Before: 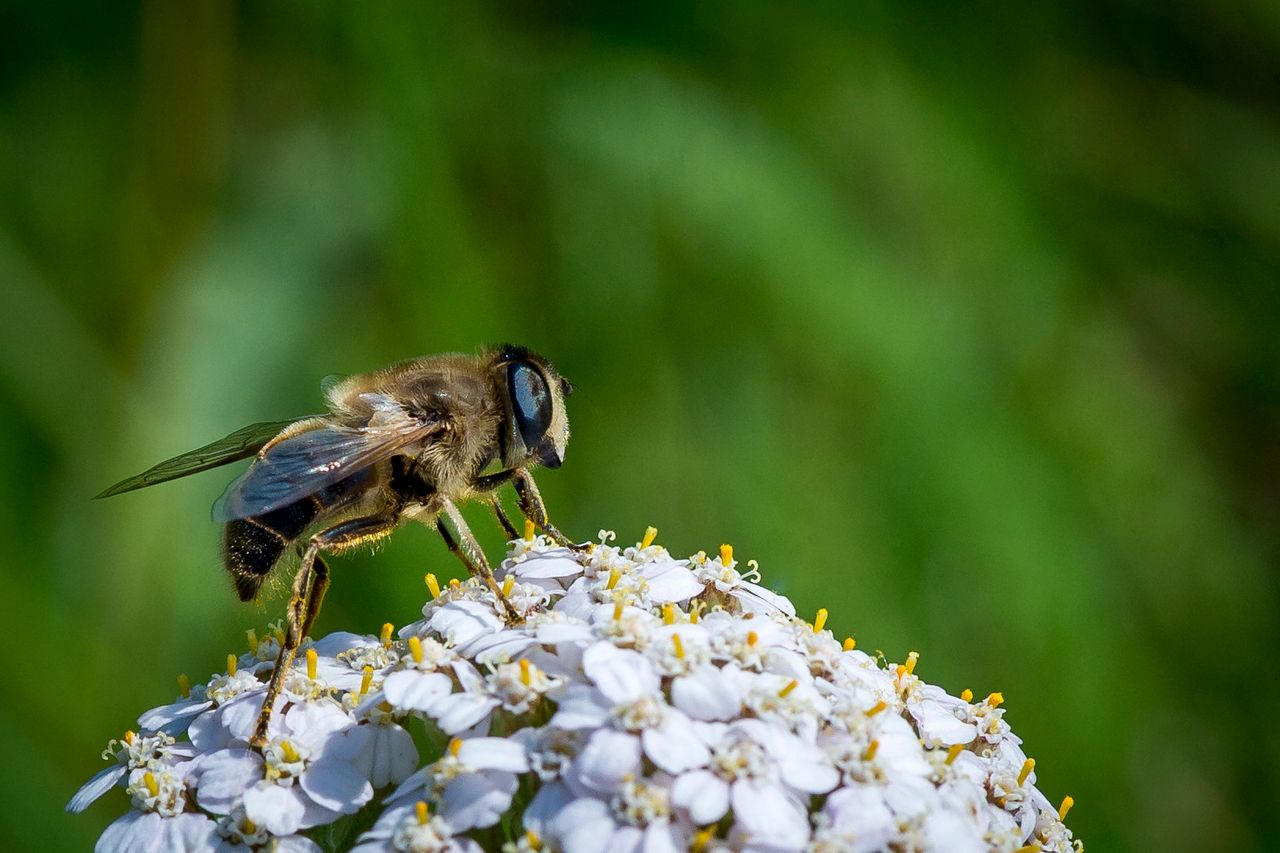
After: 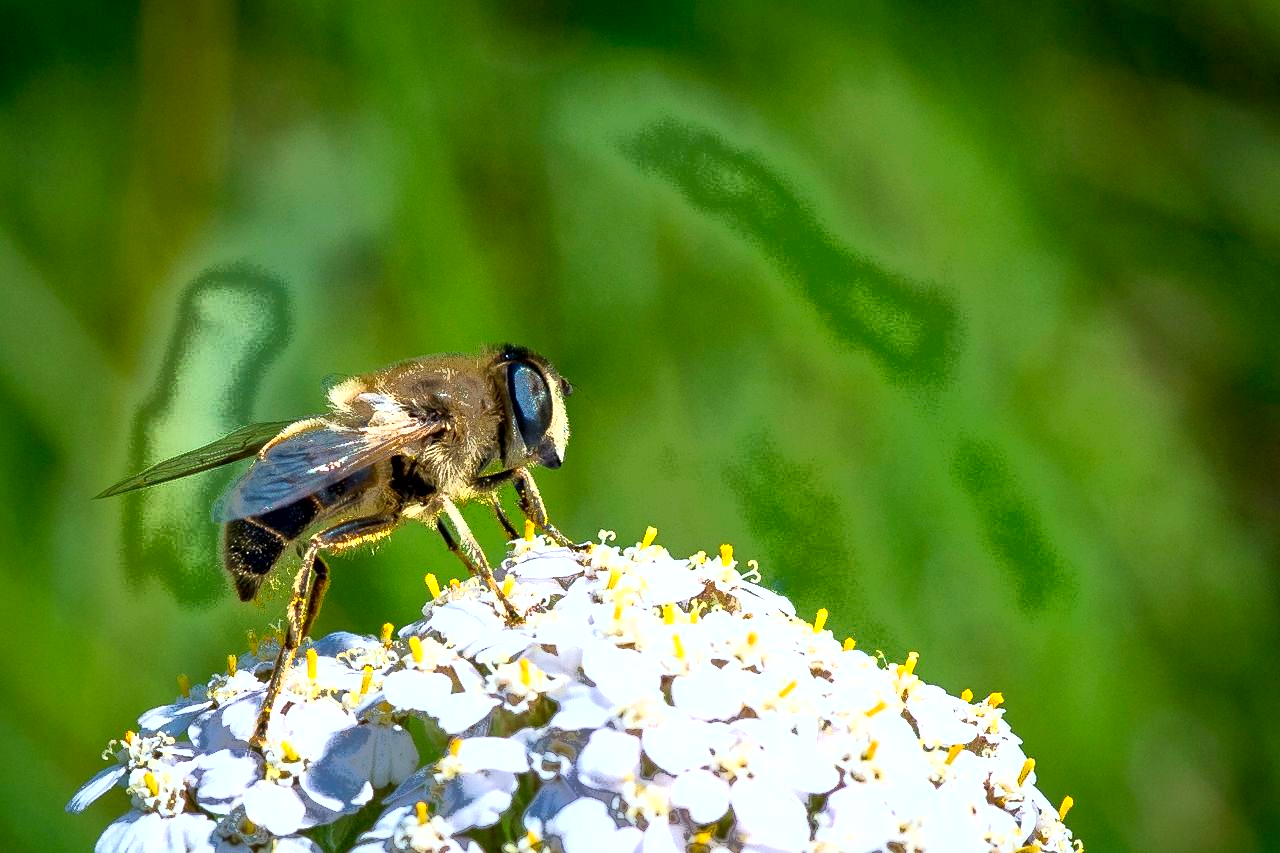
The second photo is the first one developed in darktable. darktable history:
fill light: exposure -0.73 EV, center 0.69, width 2.2
exposure: black level correction 0.001, exposure 1.116 EV, compensate highlight preservation false
